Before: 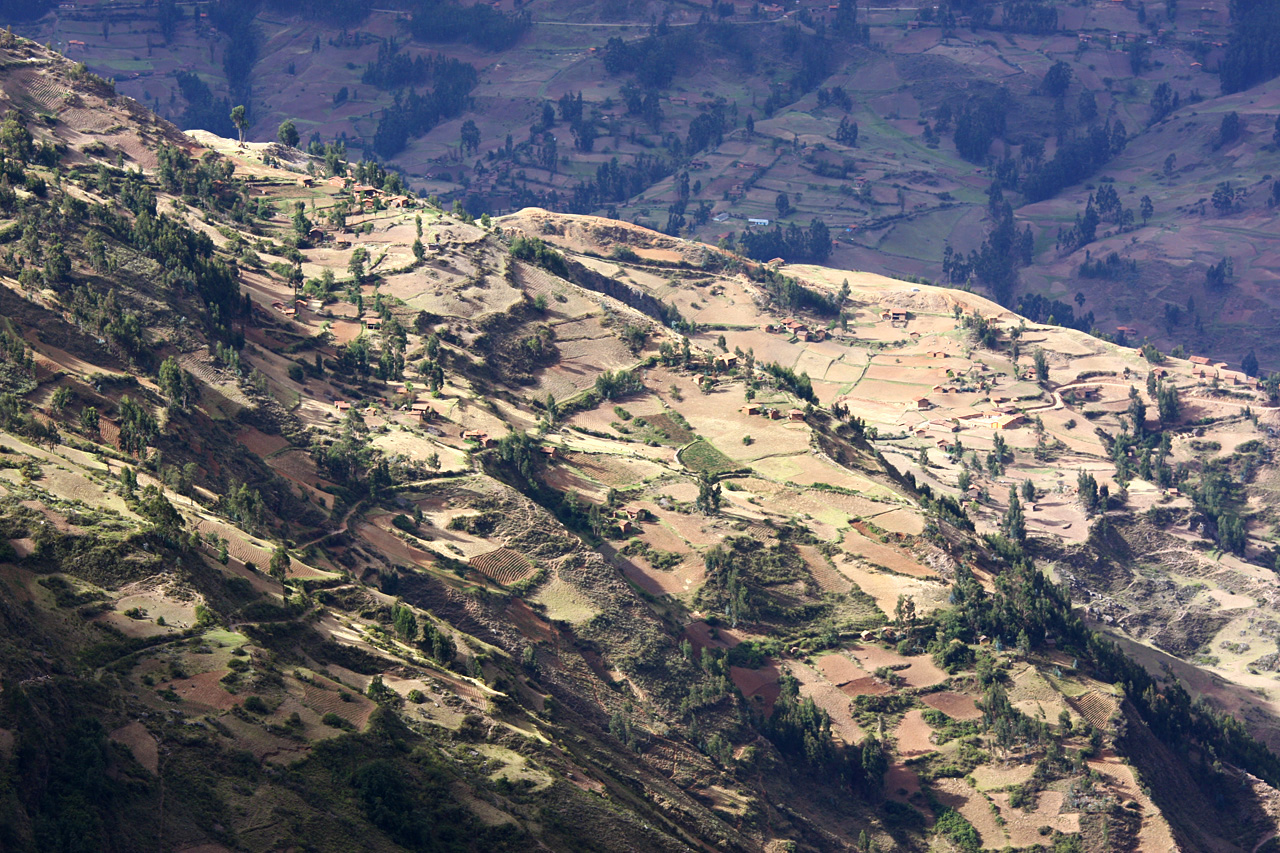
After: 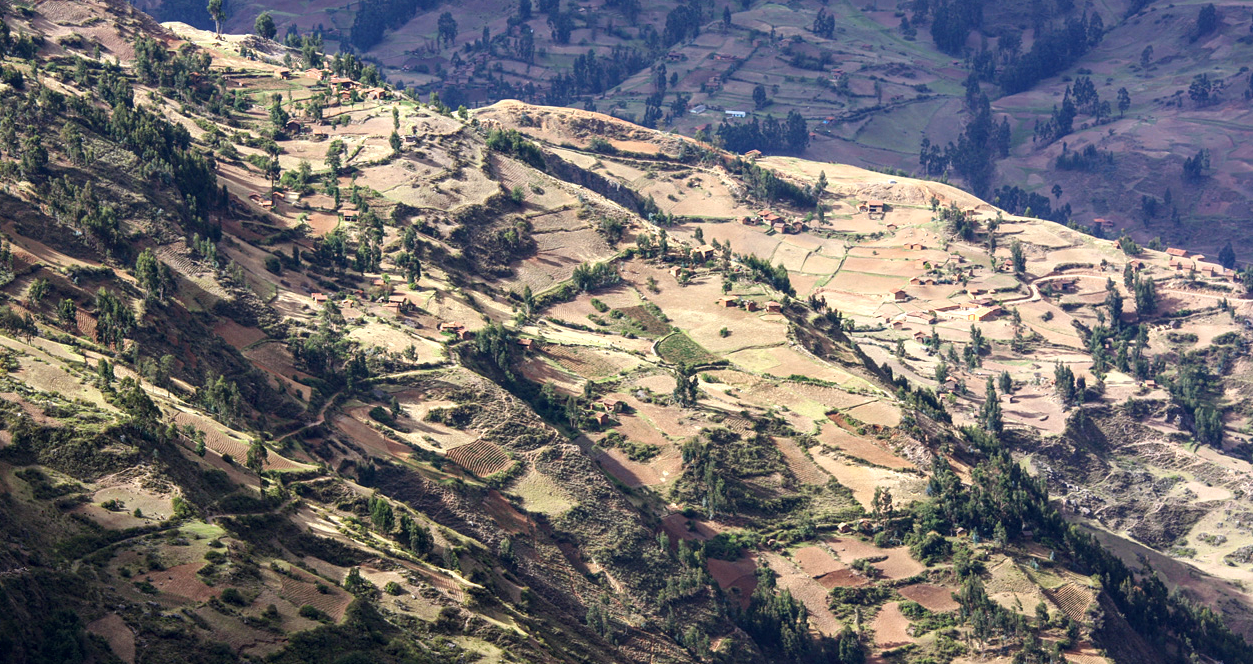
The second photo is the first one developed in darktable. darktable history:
crop and rotate: left 1.814%, top 12.818%, right 0.25%, bottom 9.225%
local contrast: on, module defaults
